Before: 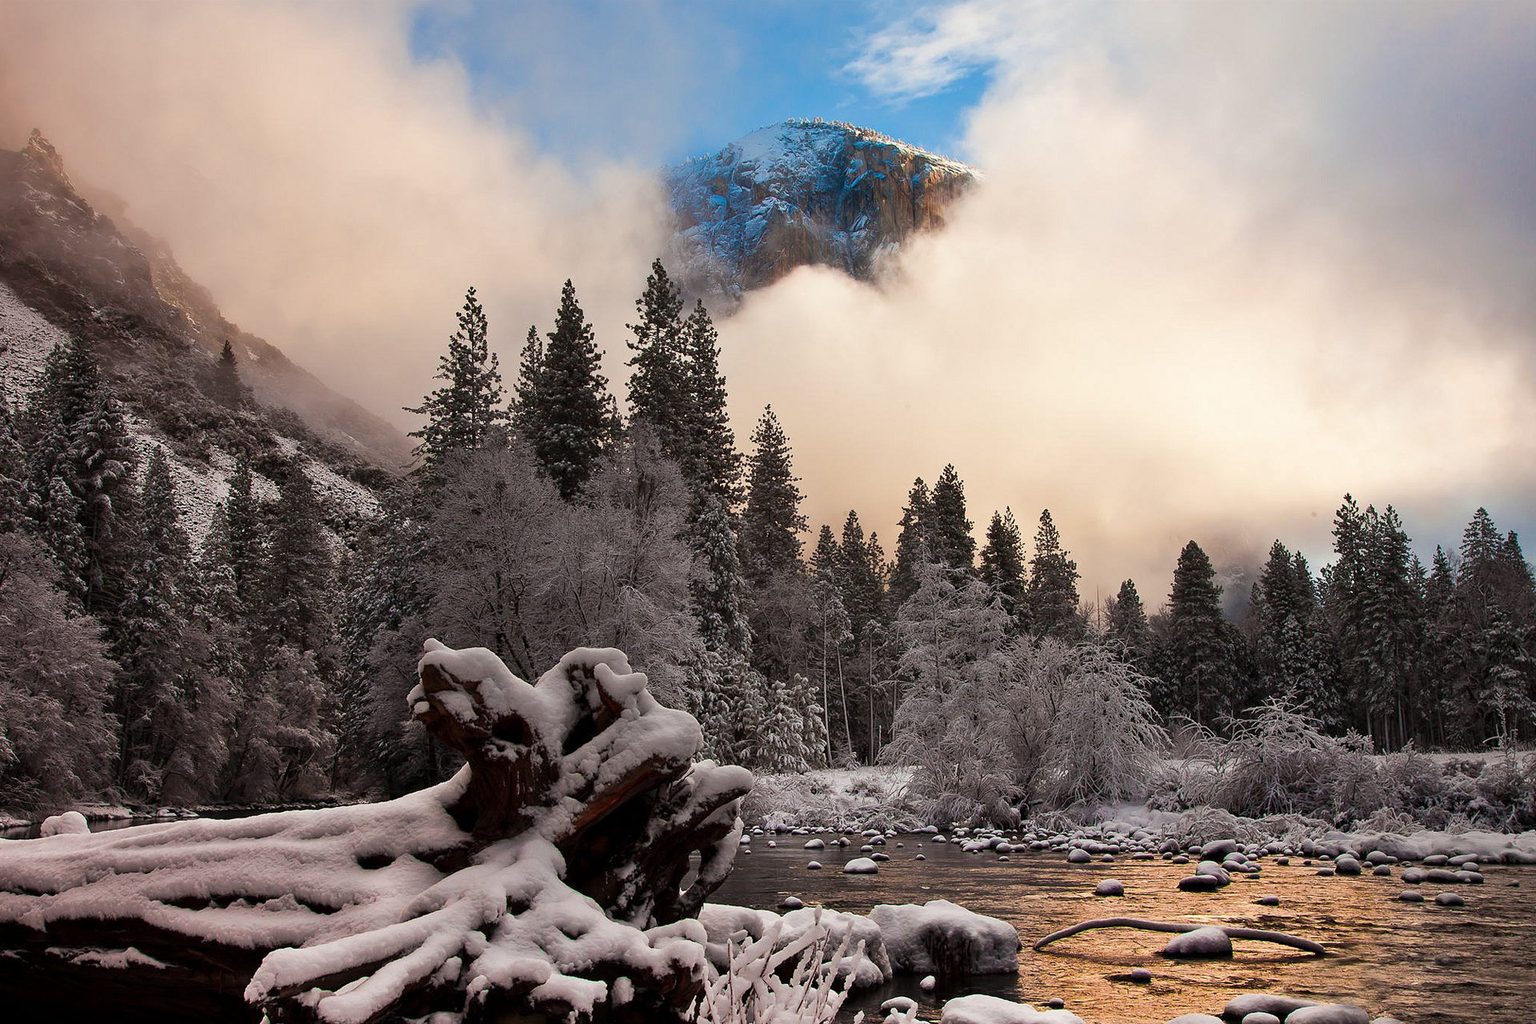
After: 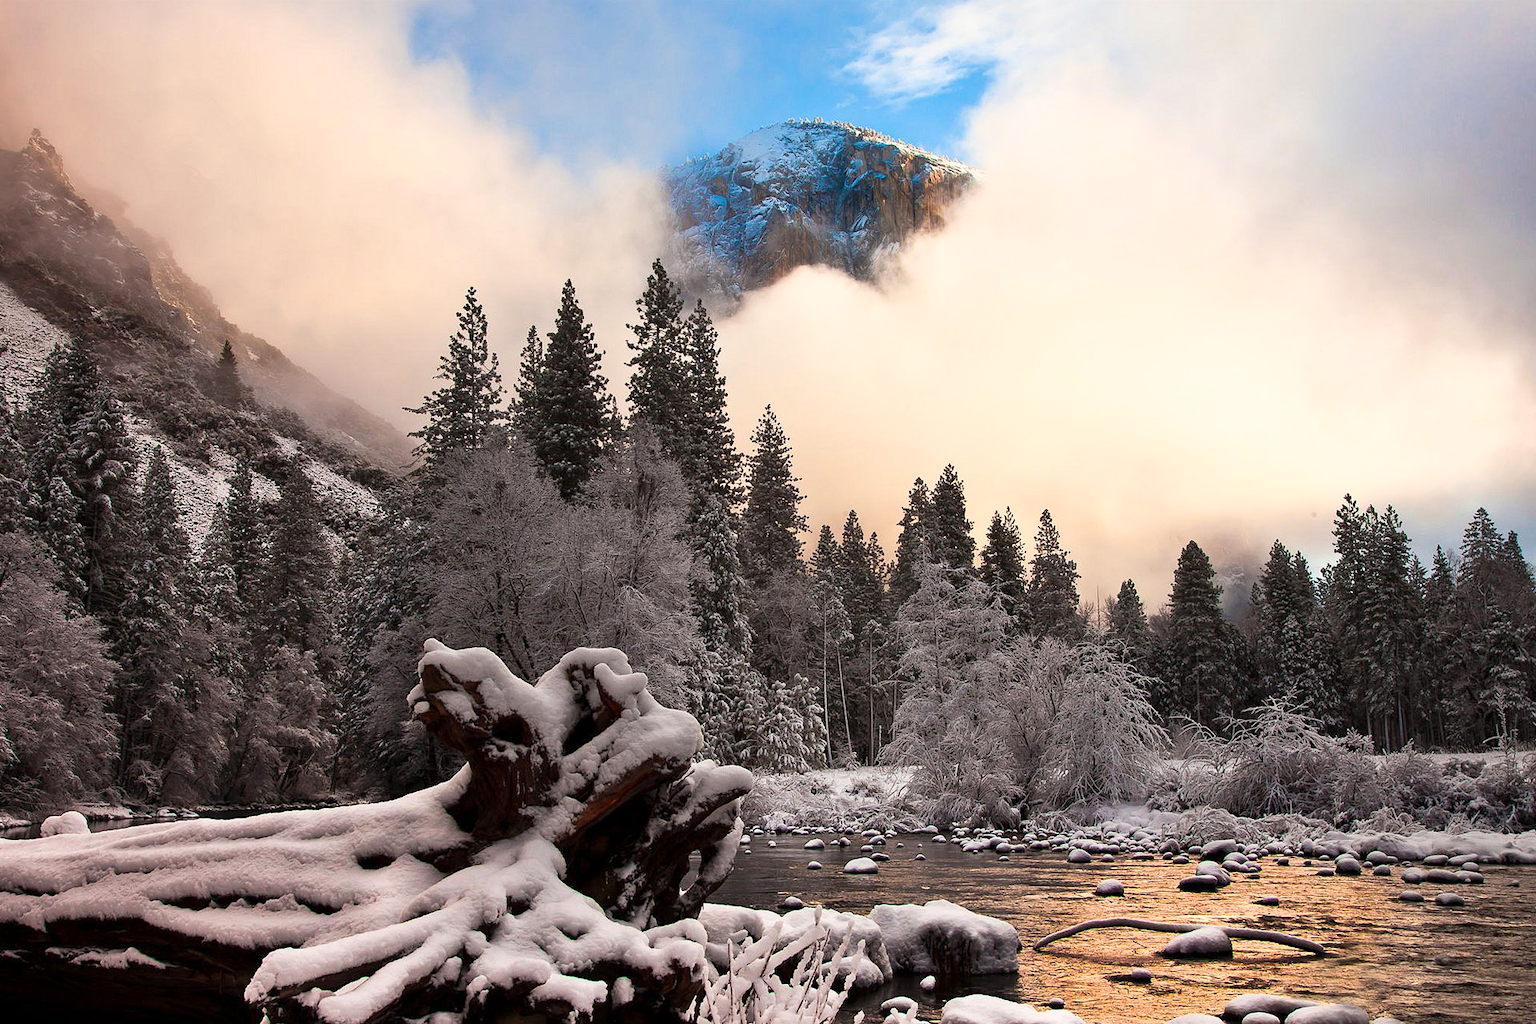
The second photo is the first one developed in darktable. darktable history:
base curve: curves: ch0 [(0, 0) (0.688, 0.865) (1, 1)]
